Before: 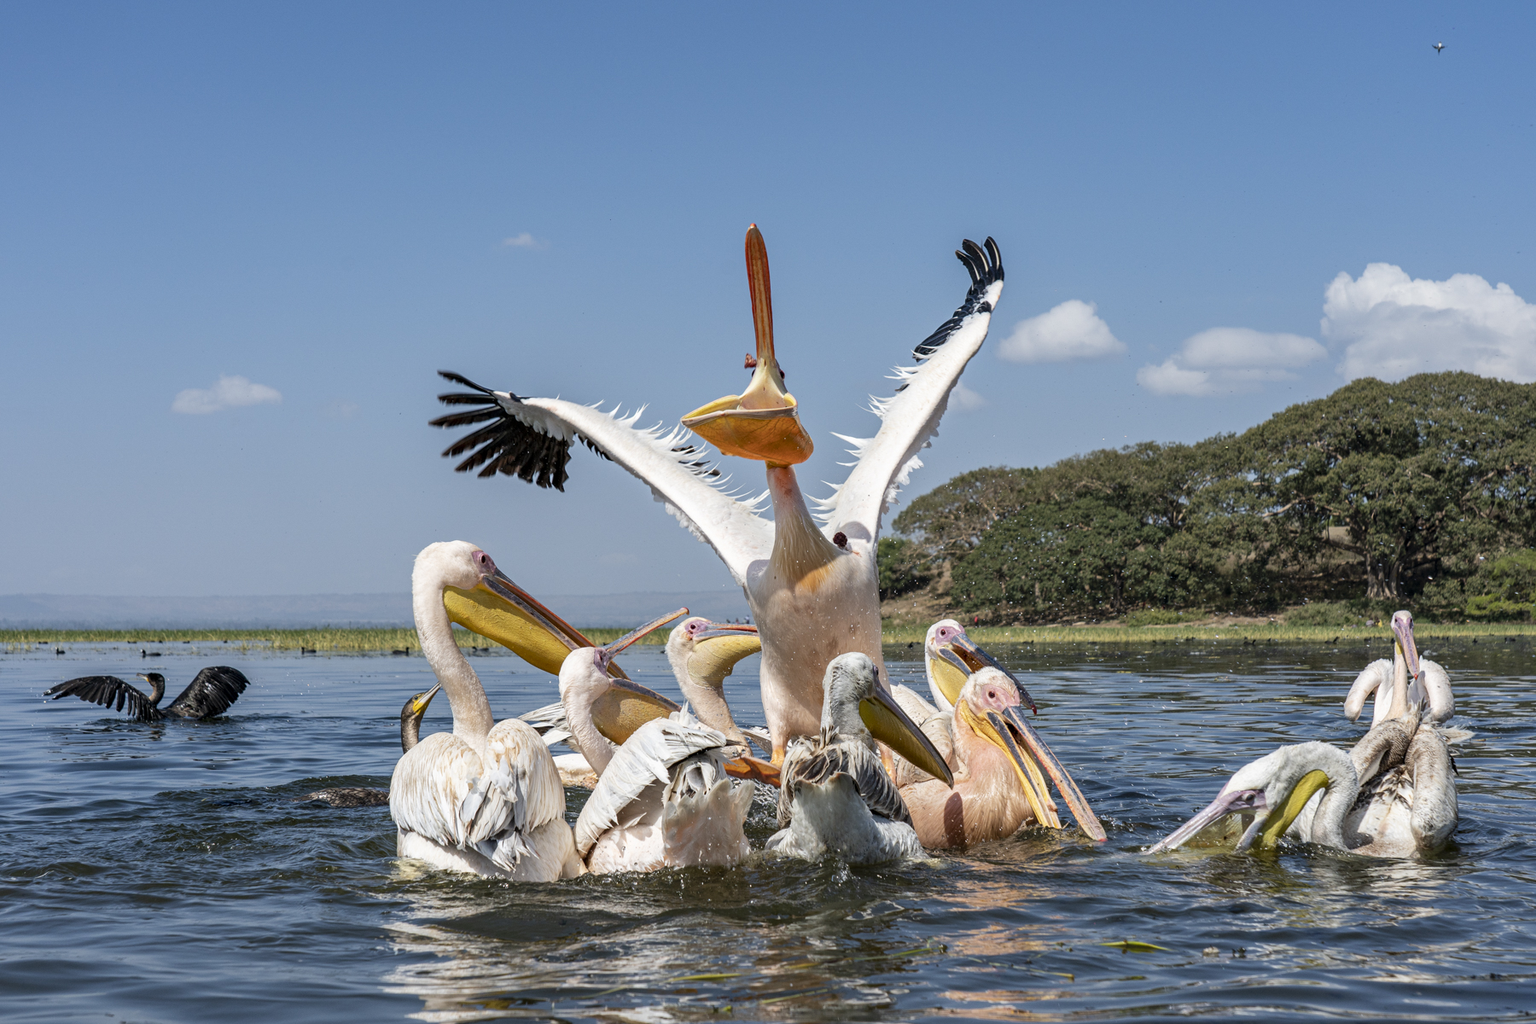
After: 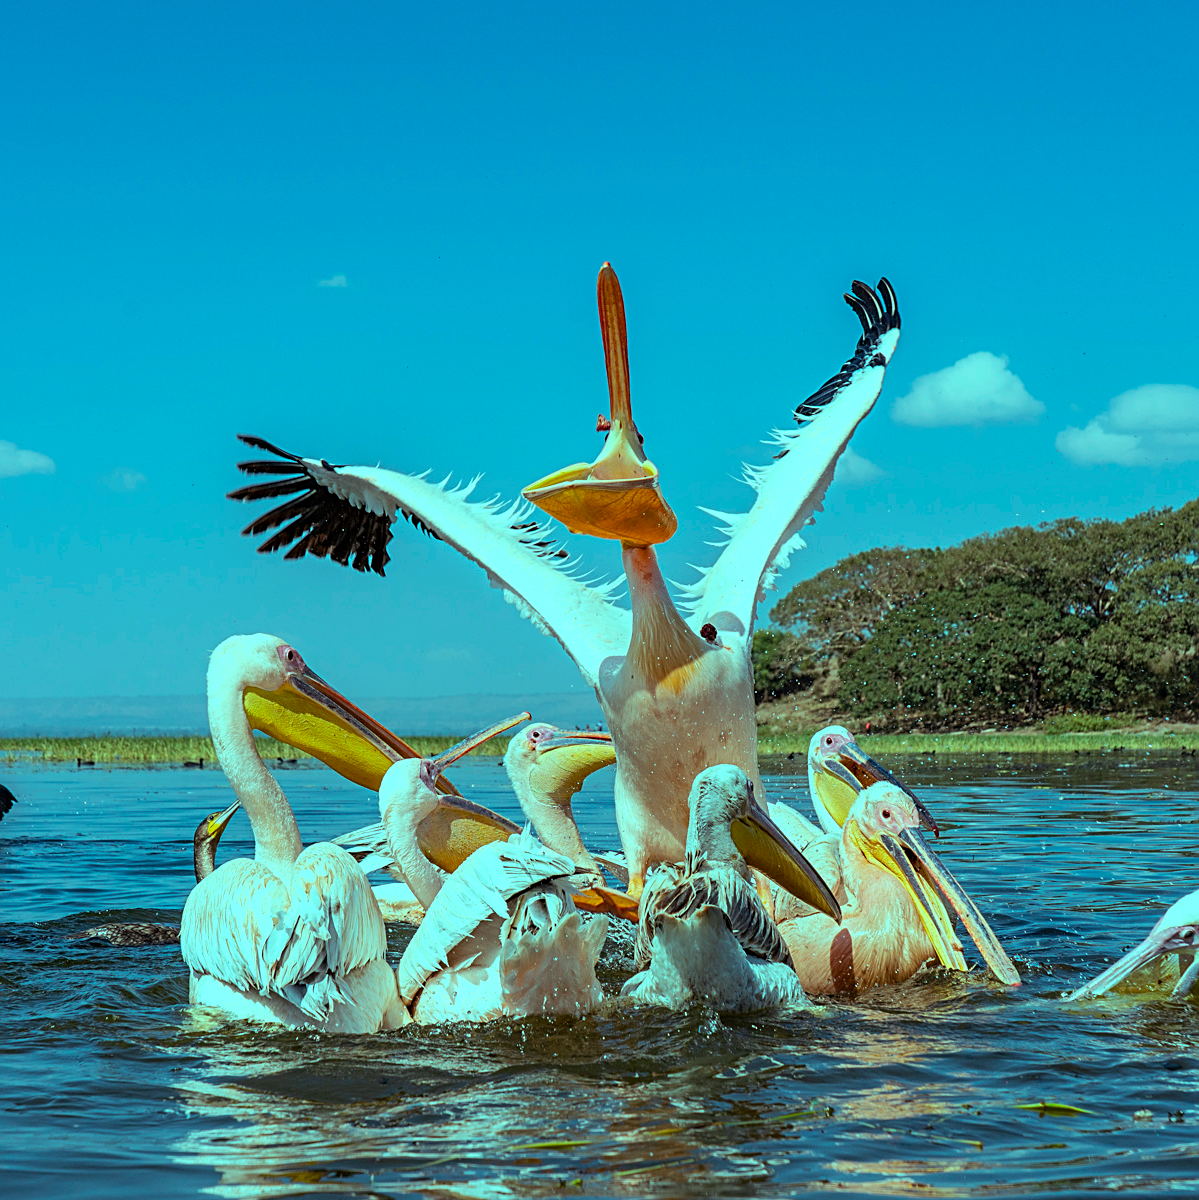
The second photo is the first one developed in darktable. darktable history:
crop and rotate: left 15.377%, right 18.005%
contrast equalizer: y [[0.5, 0.5, 0.472, 0.5, 0.5, 0.5], [0.5 ×6], [0.5 ×6], [0 ×6], [0 ×6]]
sharpen: on, module defaults
color balance rgb: highlights gain › chroma 7.41%, highlights gain › hue 184.48°, perceptual saturation grading › global saturation 25.322%
